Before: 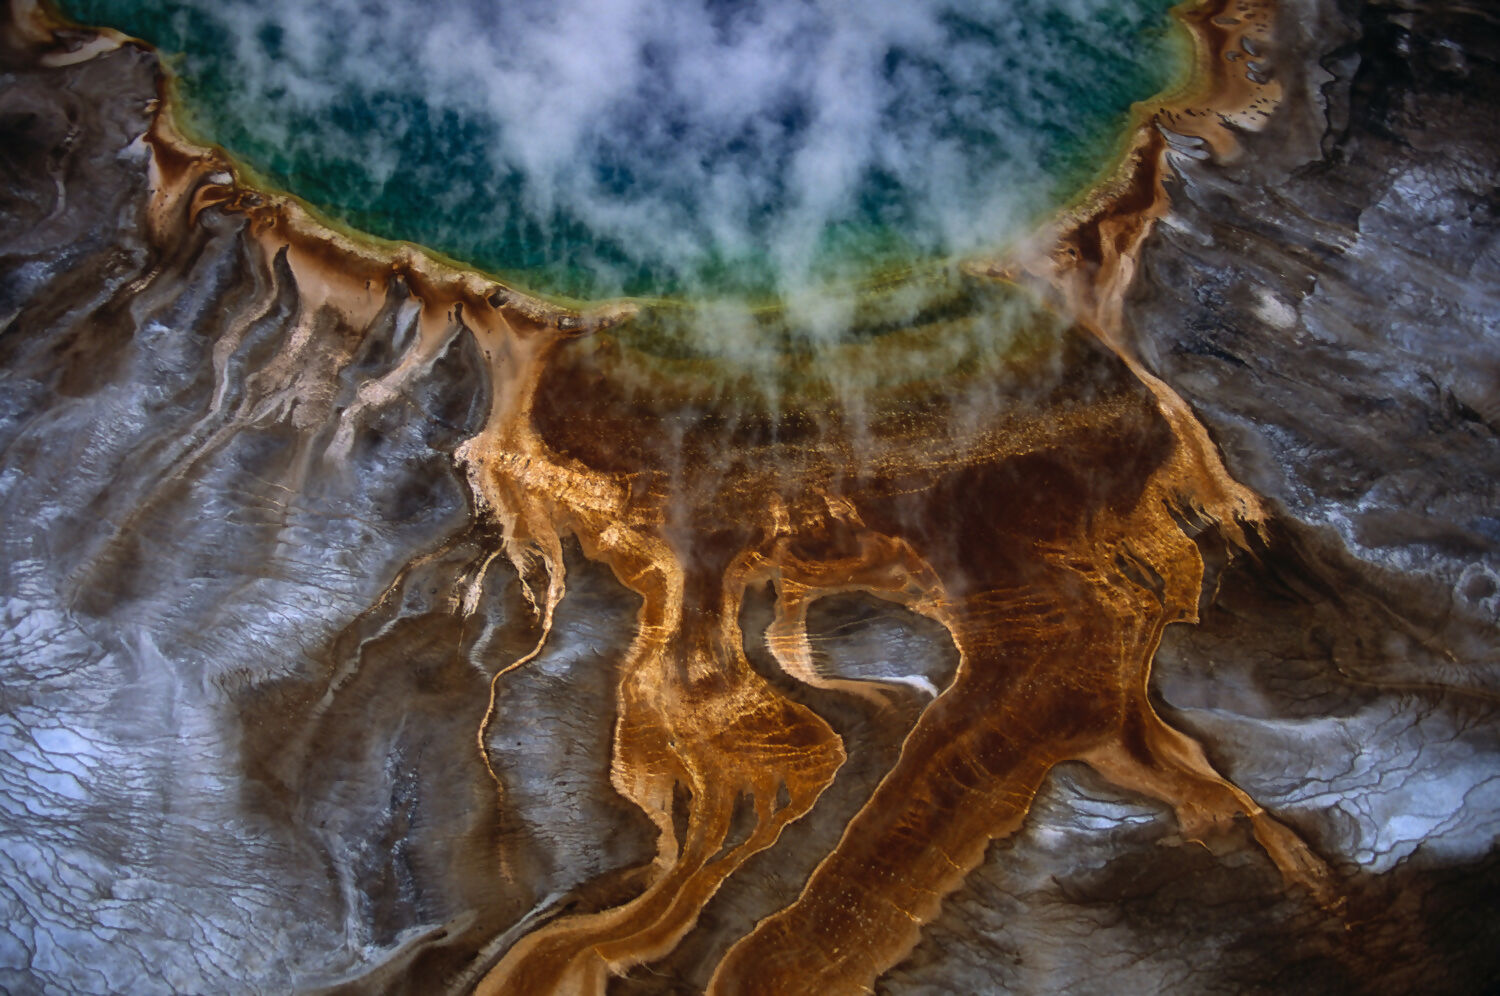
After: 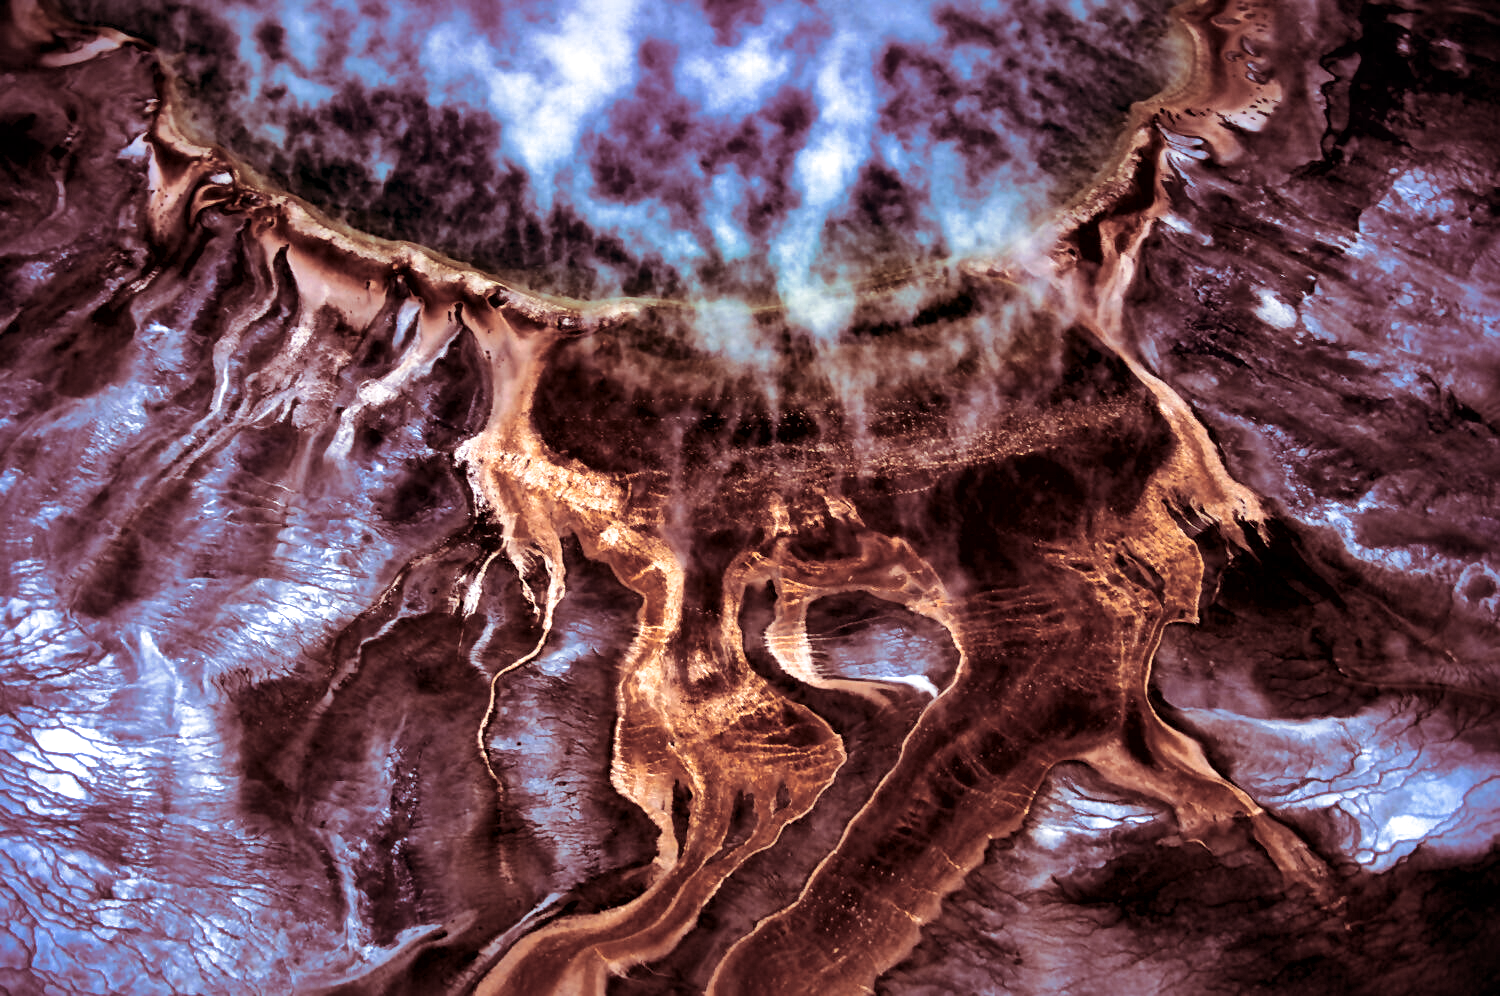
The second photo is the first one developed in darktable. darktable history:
white balance: red 1.188, blue 1.11
local contrast: mode bilateral grid, contrast 44, coarseness 69, detail 214%, midtone range 0.2
color correction: highlights a* -11.71, highlights b* -15.58
split-toning: compress 20%
